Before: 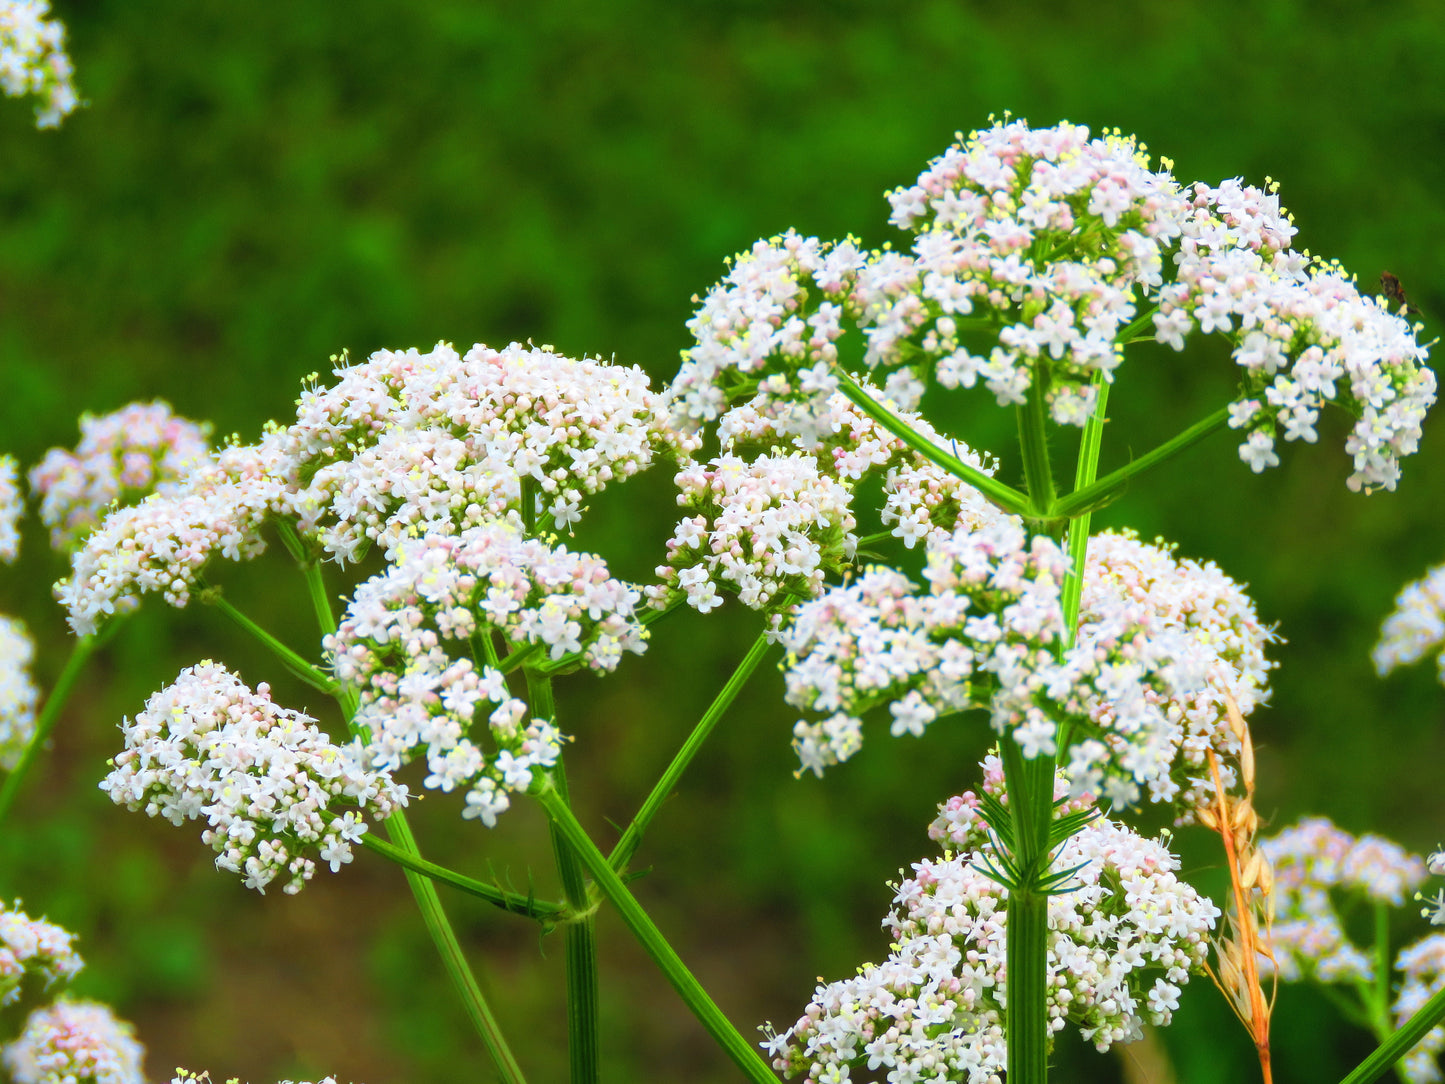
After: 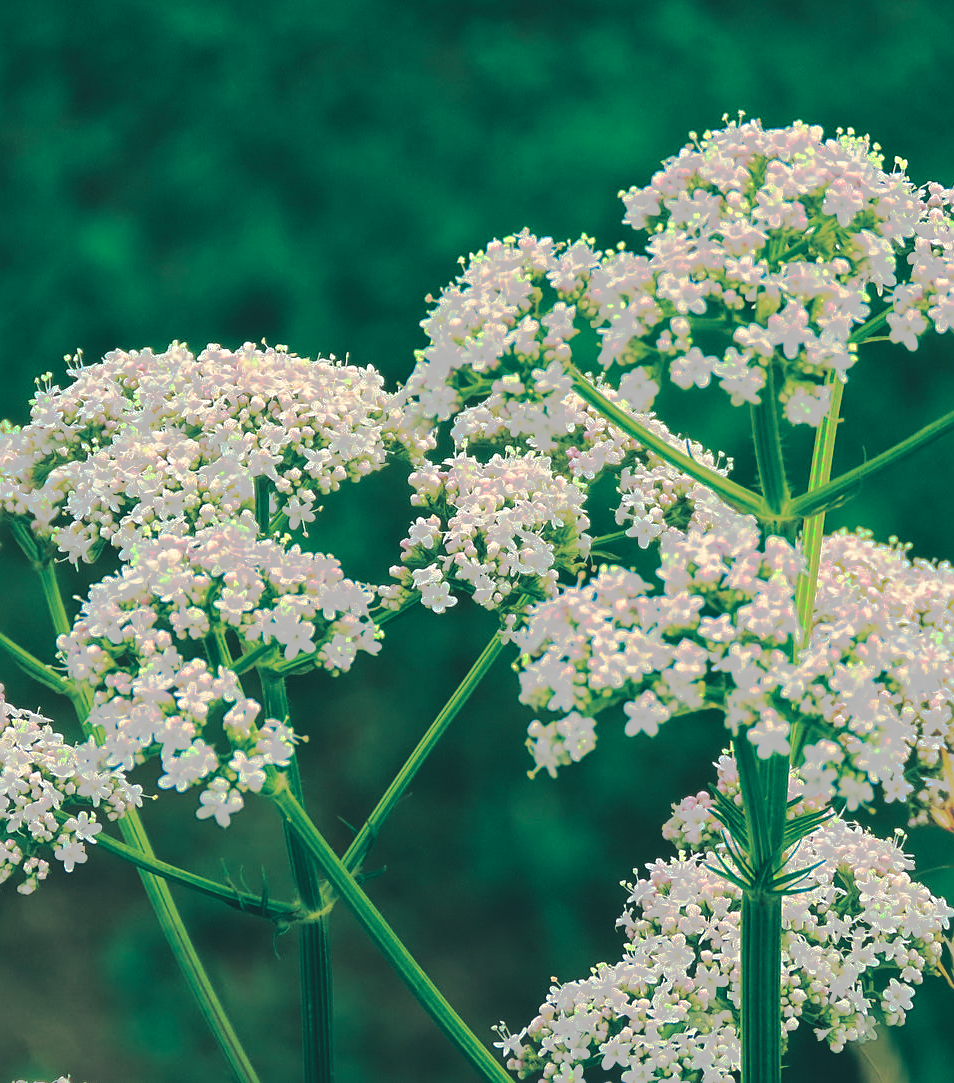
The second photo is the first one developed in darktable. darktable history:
tone curve: curves: ch0 [(0, 0) (0.003, 0.118) (0.011, 0.118) (0.025, 0.122) (0.044, 0.131) (0.069, 0.142) (0.1, 0.155) (0.136, 0.168) (0.177, 0.183) (0.224, 0.216) (0.277, 0.265) (0.335, 0.337) (0.399, 0.415) (0.468, 0.506) (0.543, 0.586) (0.623, 0.665) (0.709, 0.716) (0.801, 0.737) (0.898, 0.744) (1, 1)], preserve colors none
crop and rotate: left 18.442%, right 15.508%
color balance rgb: shadows lift › chroma 2%, shadows lift › hue 219.6°, power › hue 313.2°, highlights gain › chroma 3%, highlights gain › hue 75.6°, global offset › luminance 0.5%, perceptual saturation grading › global saturation 15.33%, perceptual saturation grading › highlights -19.33%, perceptual saturation grading › shadows 20%, global vibrance 20%
sharpen: on, module defaults
split-toning: shadows › hue 186.43°, highlights › hue 49.29°, compress 30.29%
